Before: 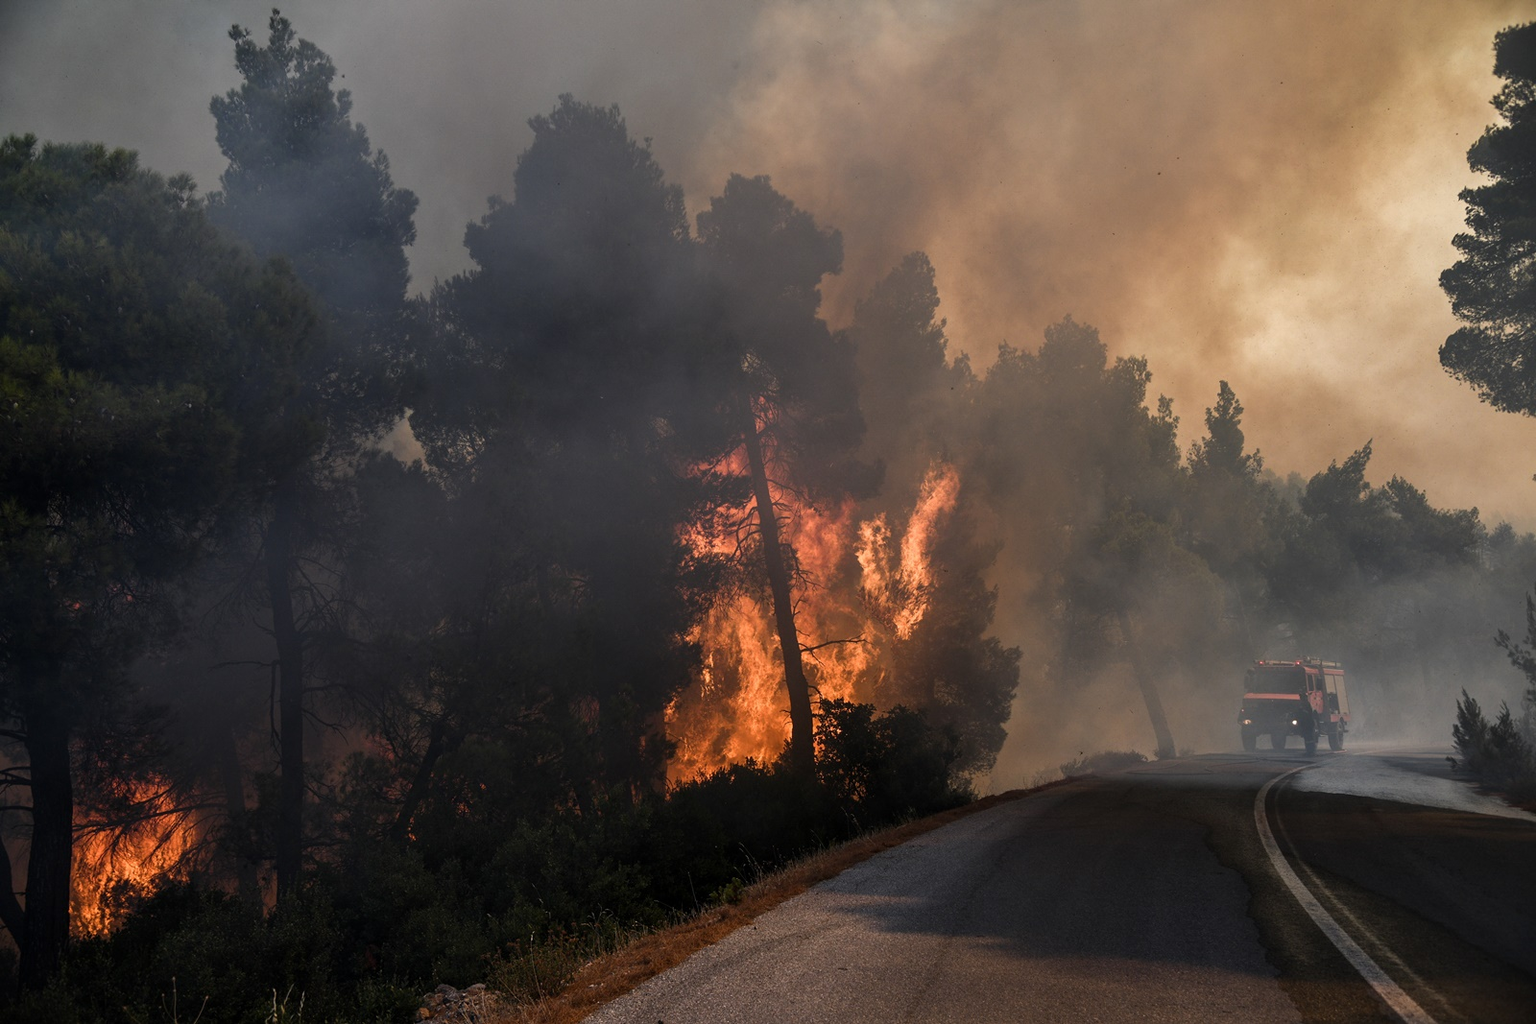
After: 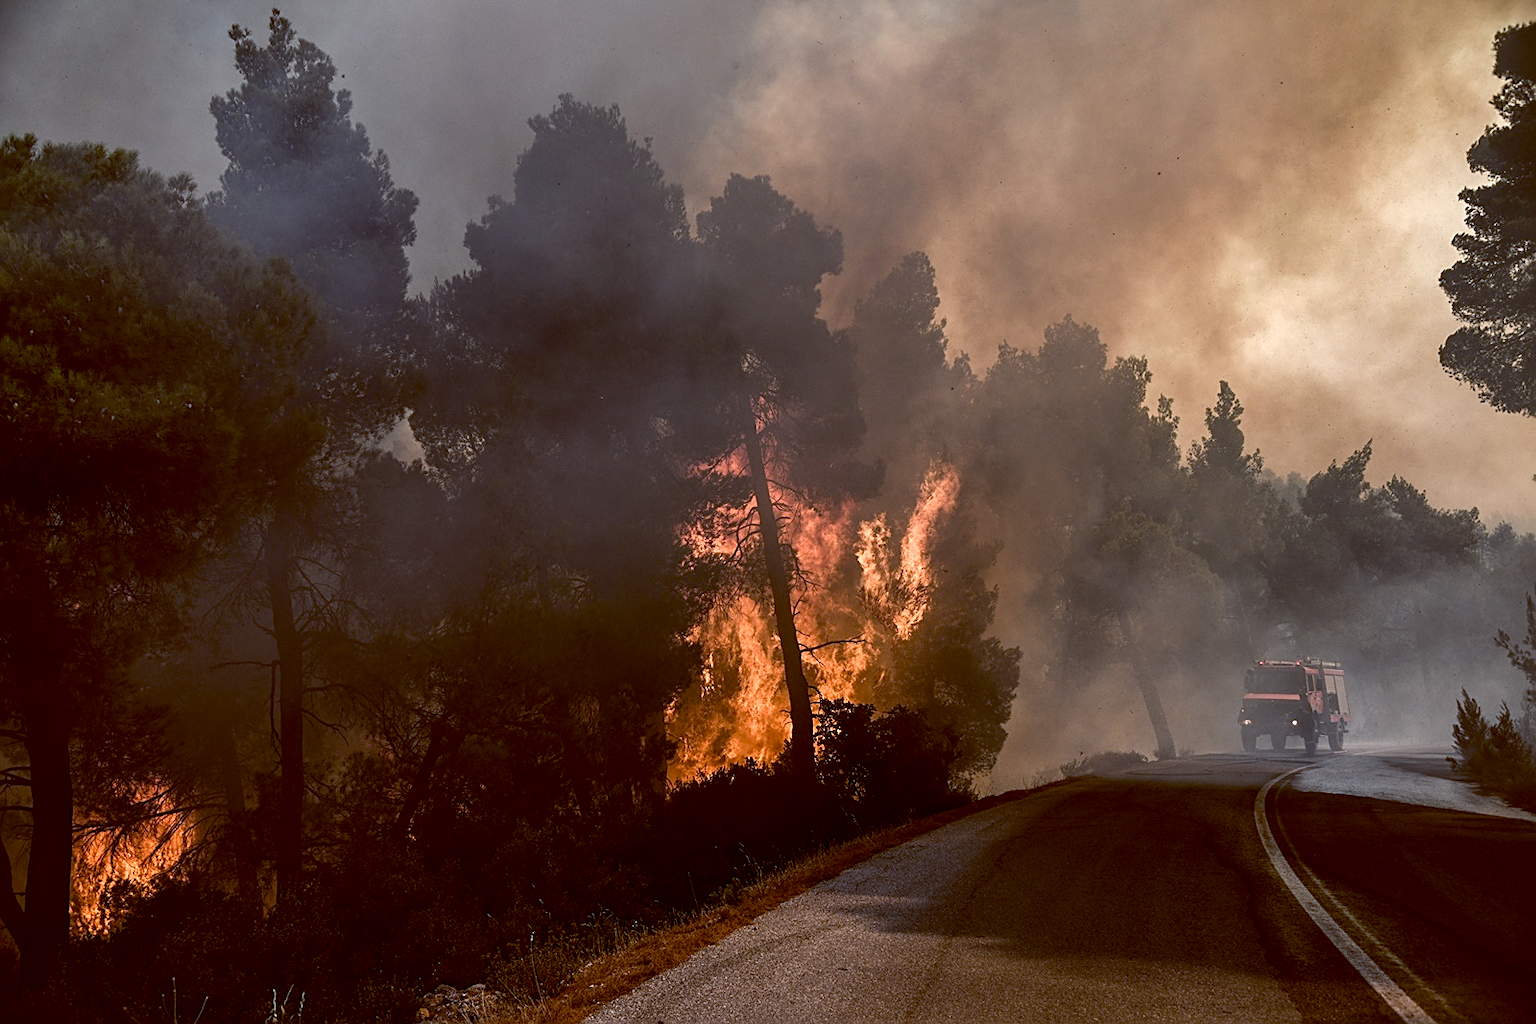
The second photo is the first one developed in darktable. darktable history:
color balance: lift [1, 1.015, 1.004, 0.985], gamma [1, 0.958, 0.971, 1.042], gain [1, 0.956, 0.977, 1.044]
sharpen: on, module defaults
local contrast: highlights 123%, shadows 126%, detail 140%, midtone range 0.254
